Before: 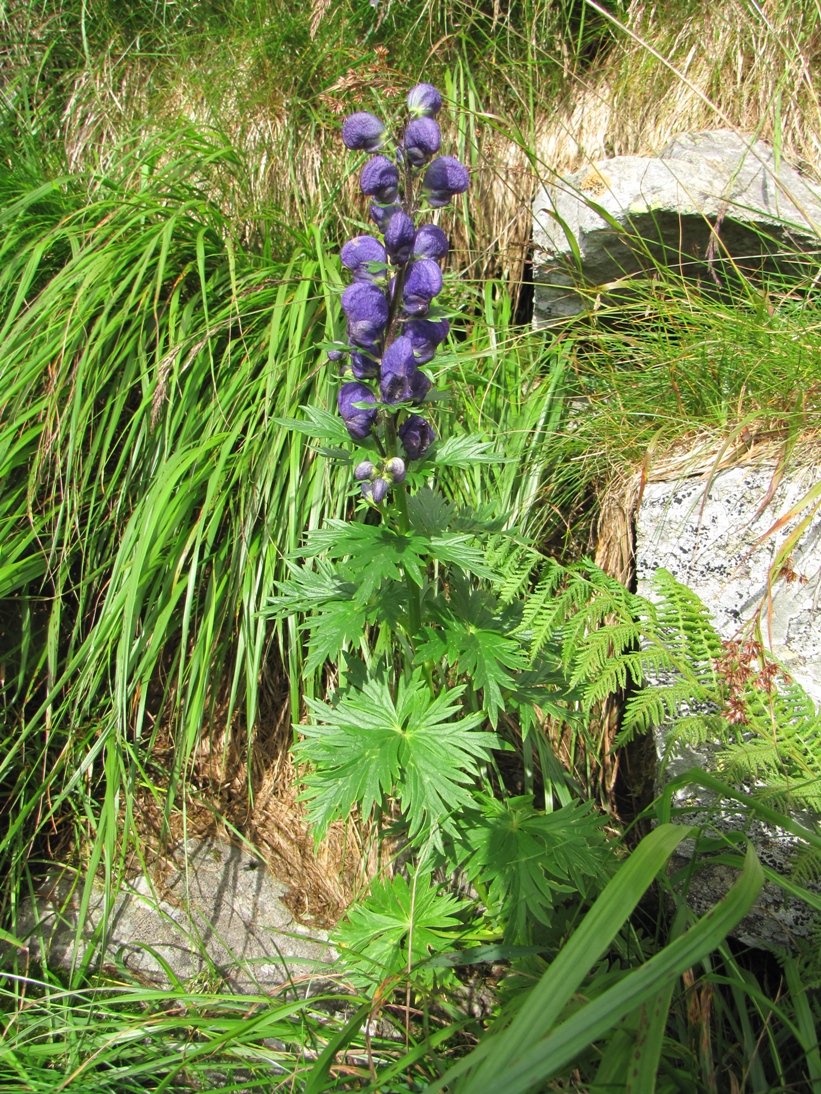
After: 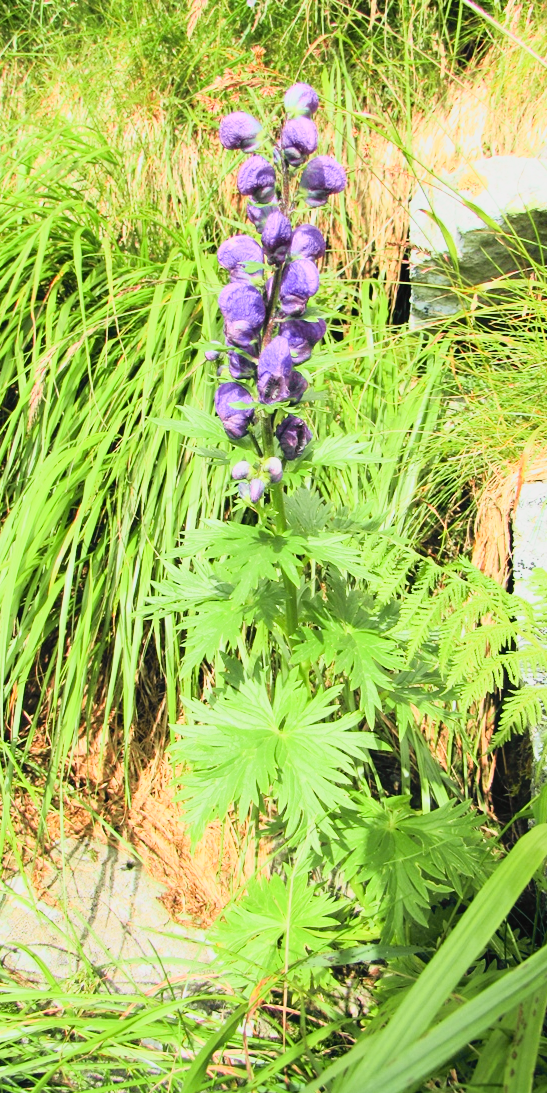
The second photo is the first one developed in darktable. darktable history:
crop and rotate: left 15.055%, right 18.278%
filmic rgb: black relative exposure -6.98 EV, white relative exposure 5.63 EV, hardness 2.86
tone curve: curves: ch0 [(0, 0) (0.046, 0.031) (0.163, 0.114) (0.391, 0.432) (0.488, 0.561) (0.695, 0.839) (0.785, 0.904) (1, 0.965)]; ch1 [(0, 0) (0.248, 0.252) (0.427, 0.412) (0.482, 0.462) (0.499, 0.499) (0.518, 0.518) (0.535, 0.577) (0.585, 0.623) (0.679, 0.743) (0.788, 0.809) (1, 1)]; ch2 [(0, 0) (0.313, 0.262) (0.427, 0.417) (0.473, 0.47) (0.503, 0.503) (0.523, 0.515) (0.557, 0.596) (0.598, 0.646) (0.708, 0.771) (1, 1)], color space Lab, independent channels, preserve colors none
exposure: black level correction -0.005, exposure 1 EV, compensate highlight preservation false
